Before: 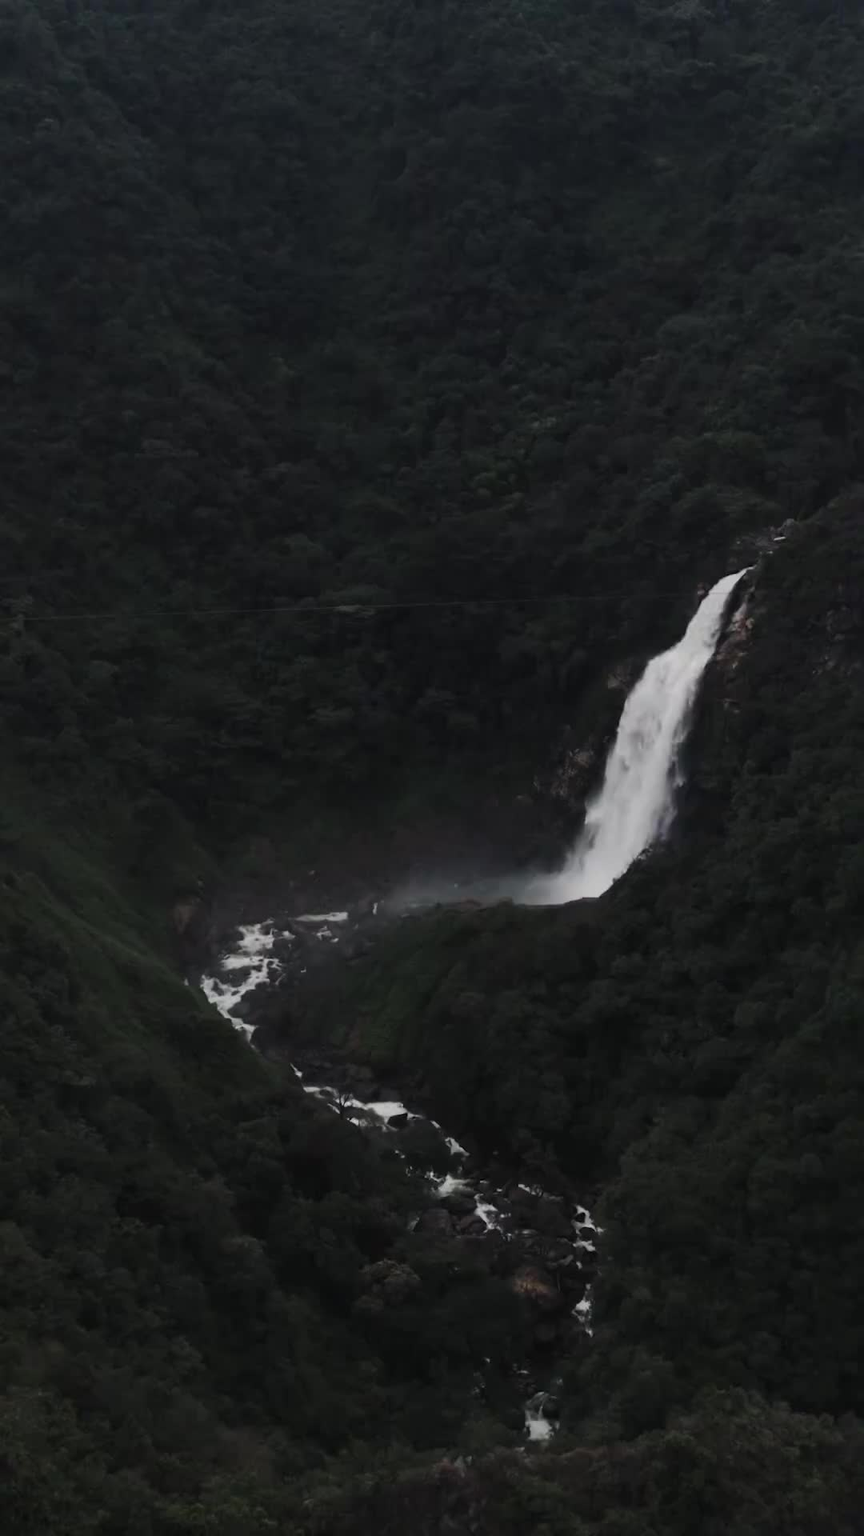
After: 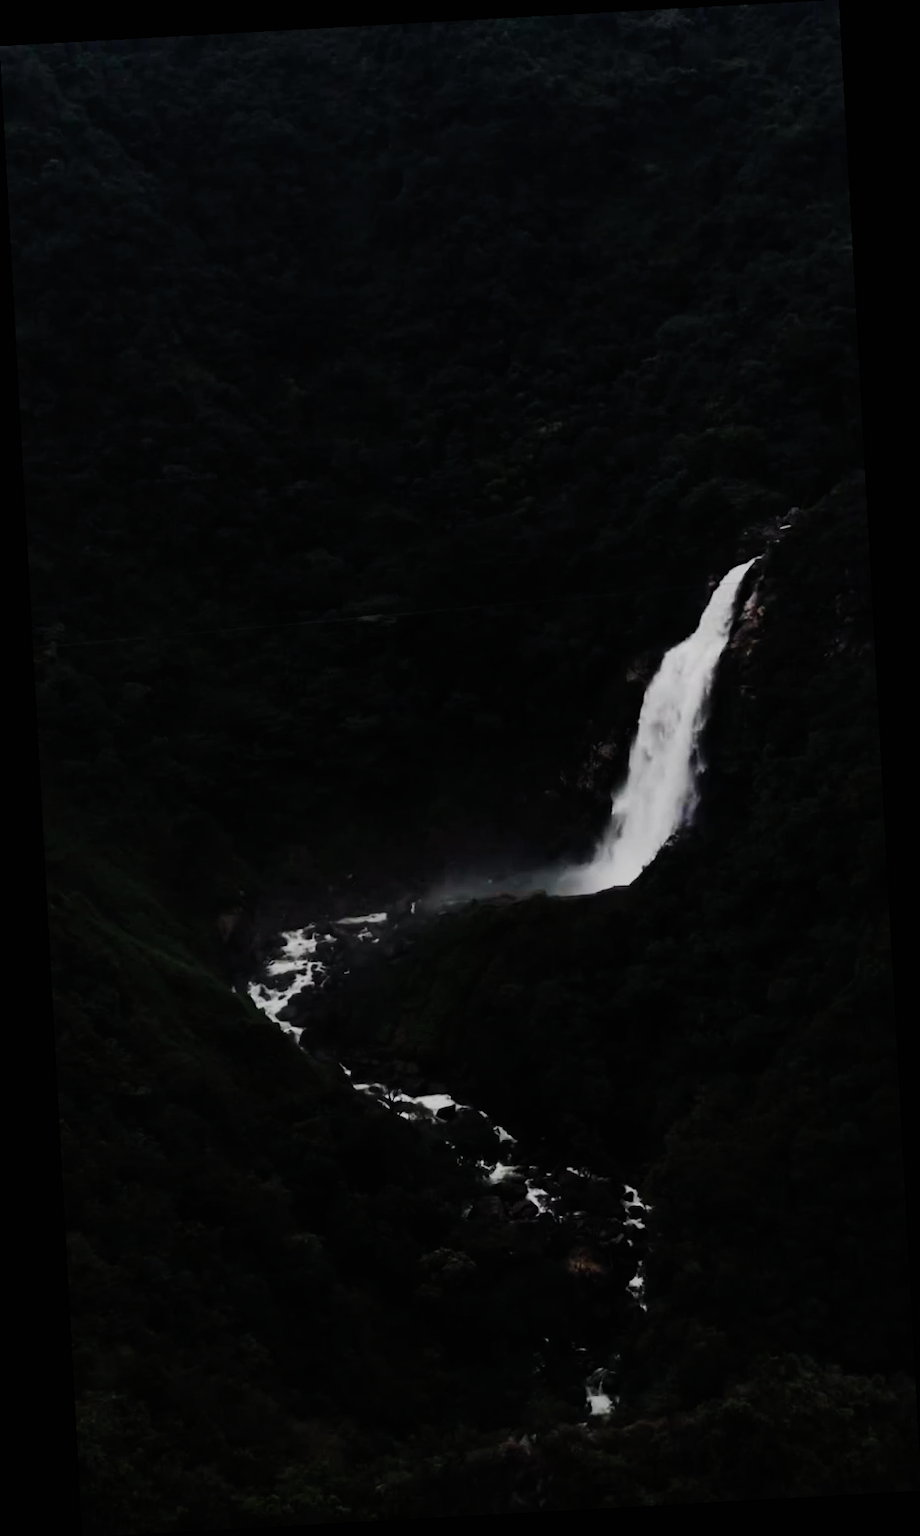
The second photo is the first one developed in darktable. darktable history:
sigmoid: contrast 1.81, skew -0.21, preserve hue 0%, red attenuation 0.1, red rotation 0.035, green attenuation 0.1, green rotation -0.017, blue attenuation 0.15, blue rotation -0.052, base primaries Rec2020
rotate and perspective: rotation -3.18°, automatic cropping off
